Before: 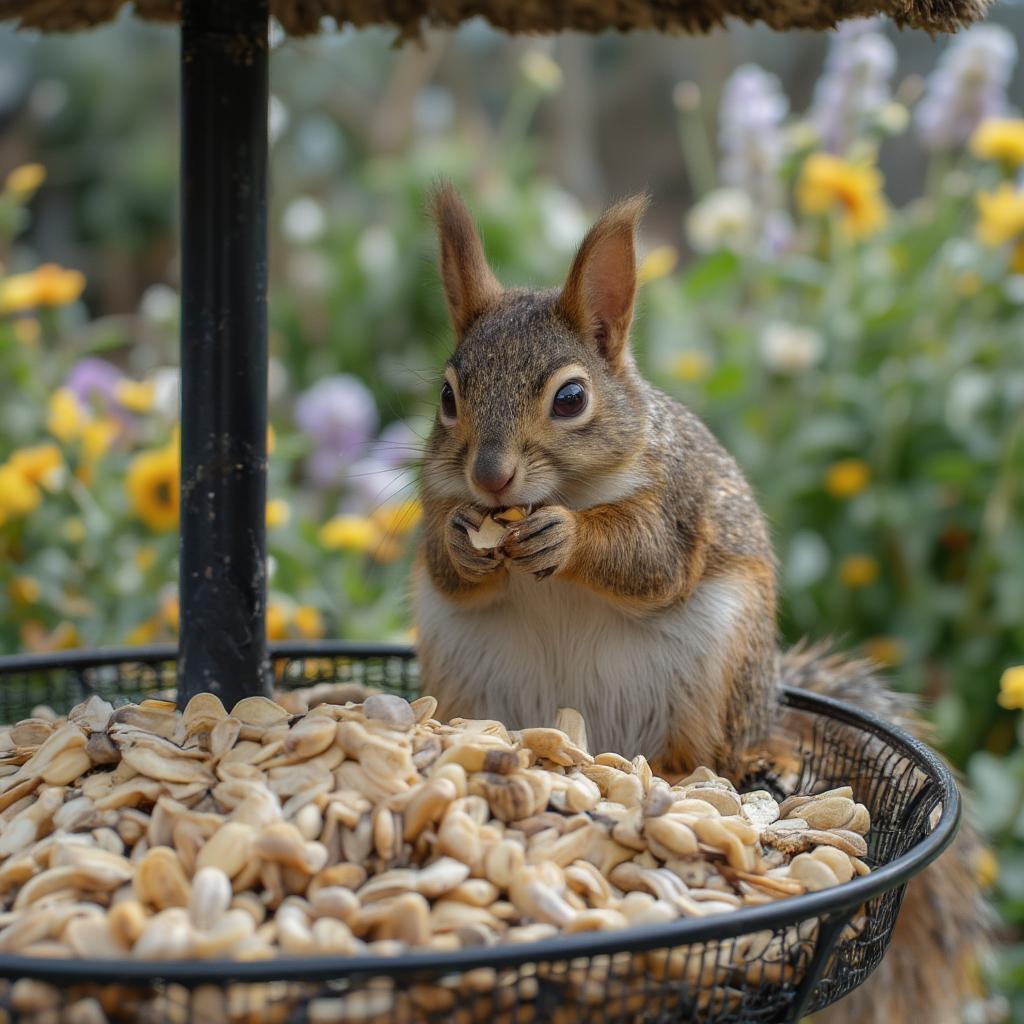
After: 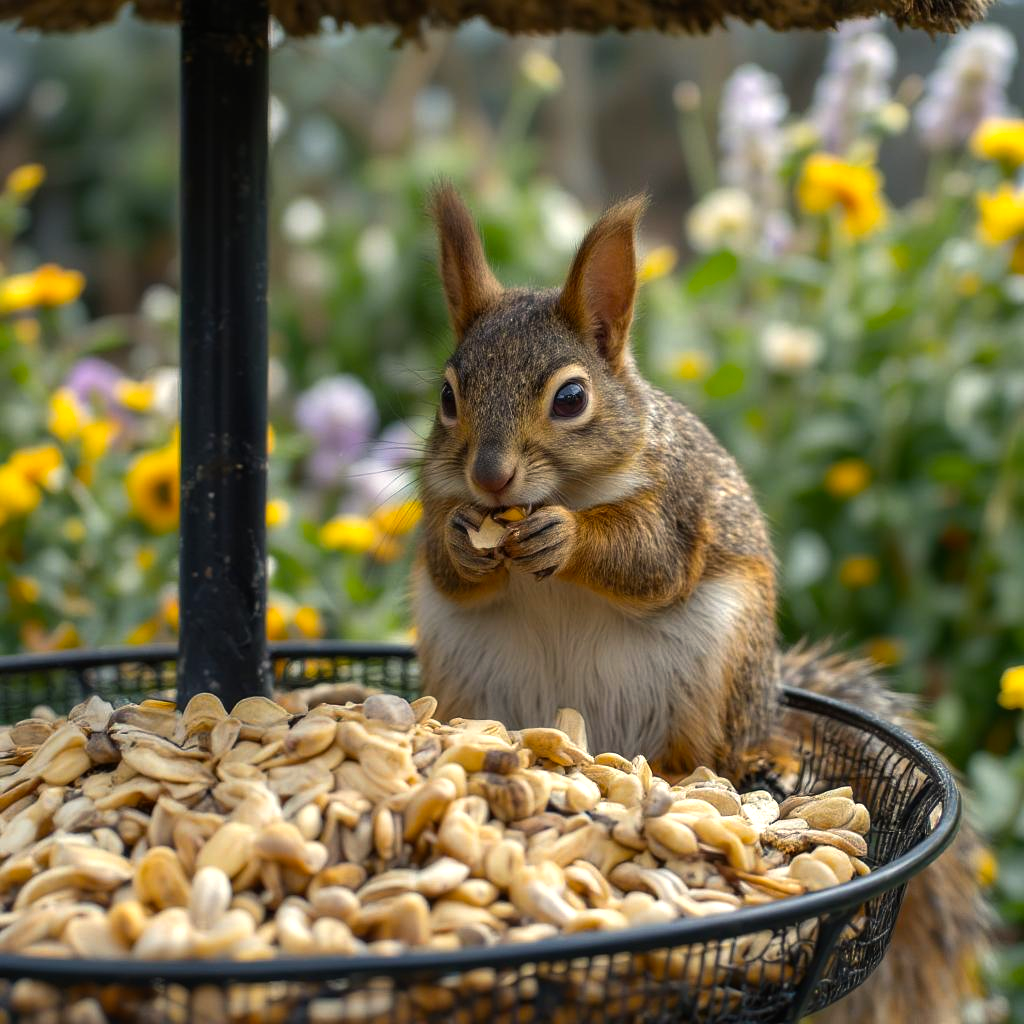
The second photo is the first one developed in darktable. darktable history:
color balance rgb: highlights gain › chroma 2.977%, highlights gain › hue 76.48°, perceptual saturation grading › global saturation 25.842%, perceptual brilliance grading › global brilliance 14.971%, perceptual brilliance grading › shadows -34.272%
